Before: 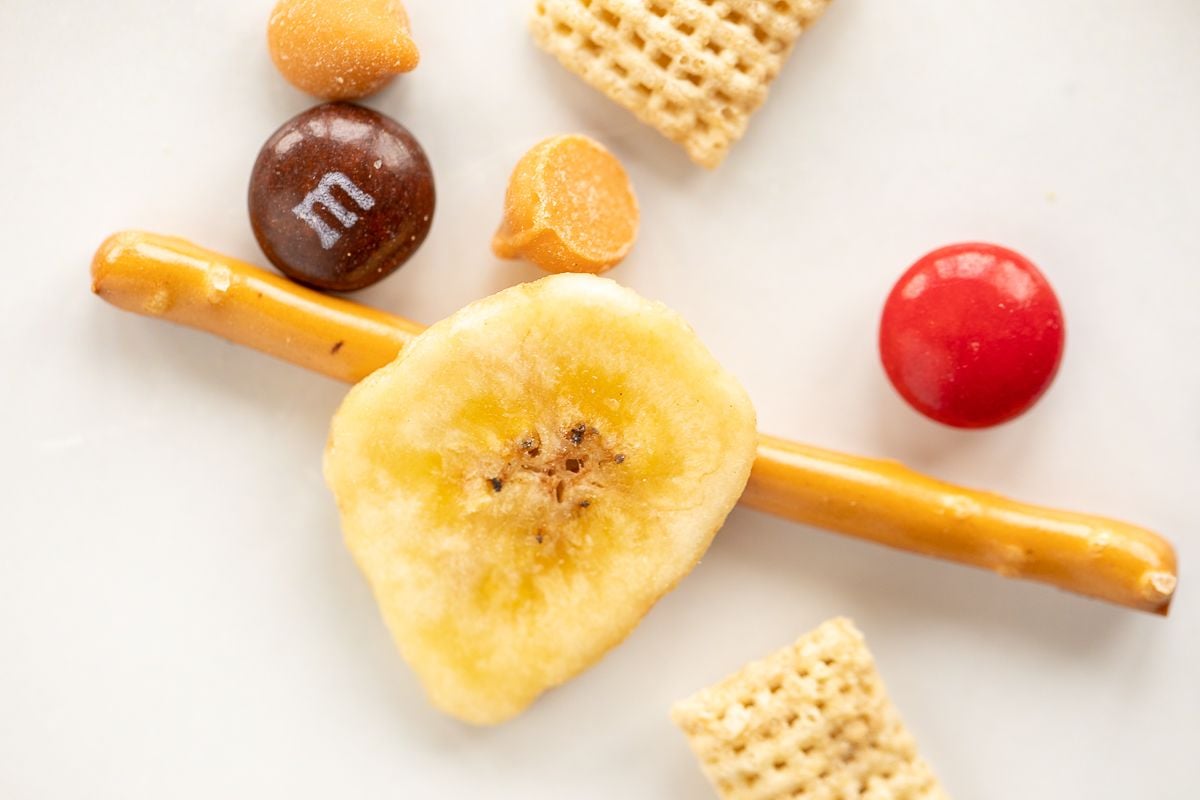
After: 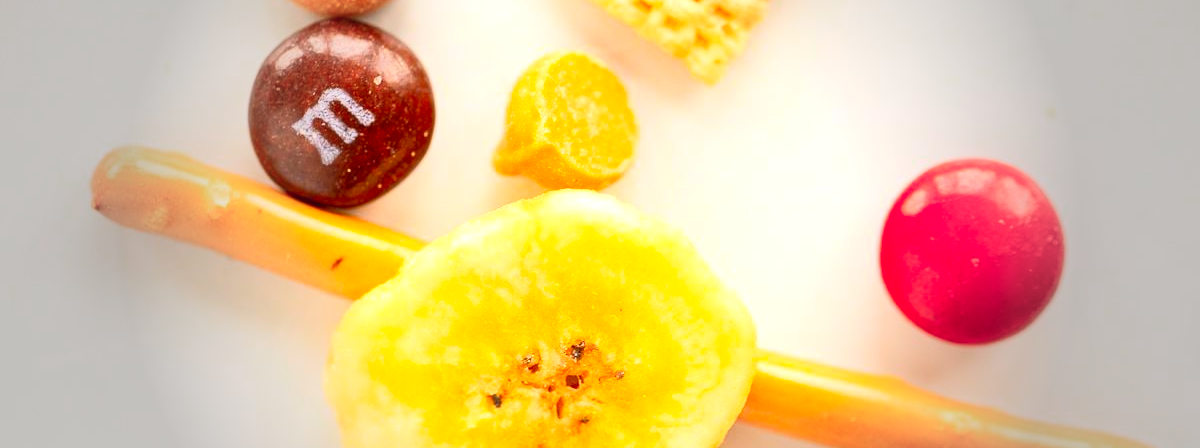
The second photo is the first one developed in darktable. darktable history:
contrast brightness saturation: contrast 0.2, brightness 0.2, saturation 0.8
shadows and highlights: shadows -12.5, white point adjustment 4, highlights 28.33
vignetting: fall-off start 40%, fall-off radius 40%
crop and rotate: top 10.605%, bottom 33.274%
contrast equalizer: octaves 7, y [[0.6 ×6], [0.55 ×6], [0 ×6], [0 ×6], [0 ×6]], mix -0.2
